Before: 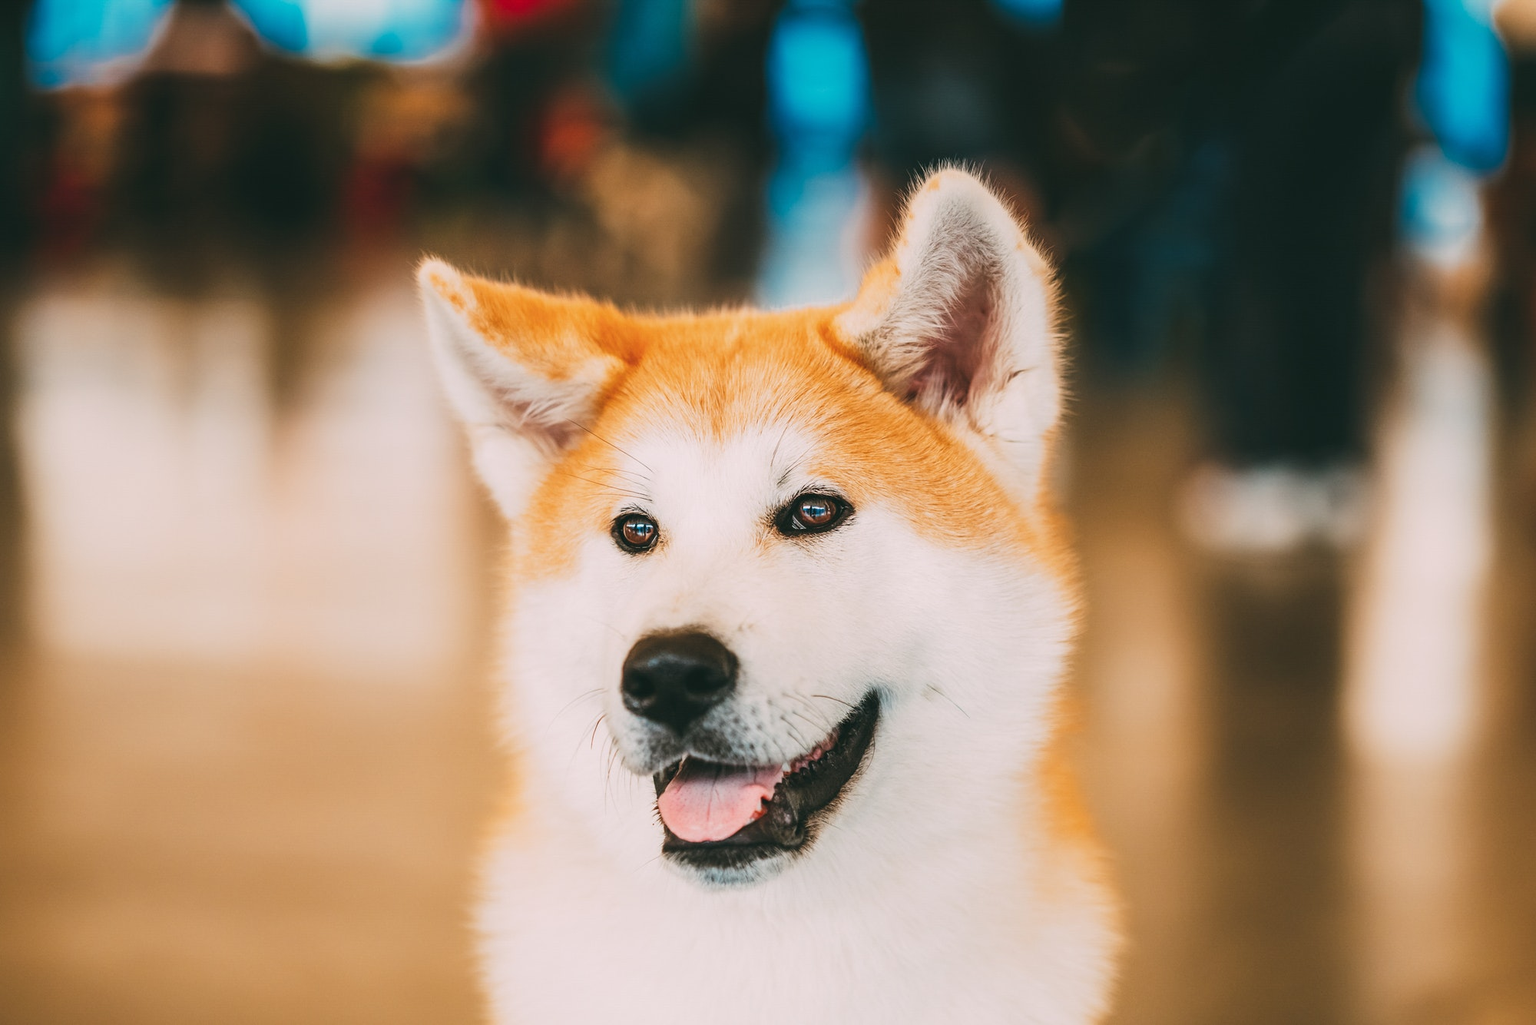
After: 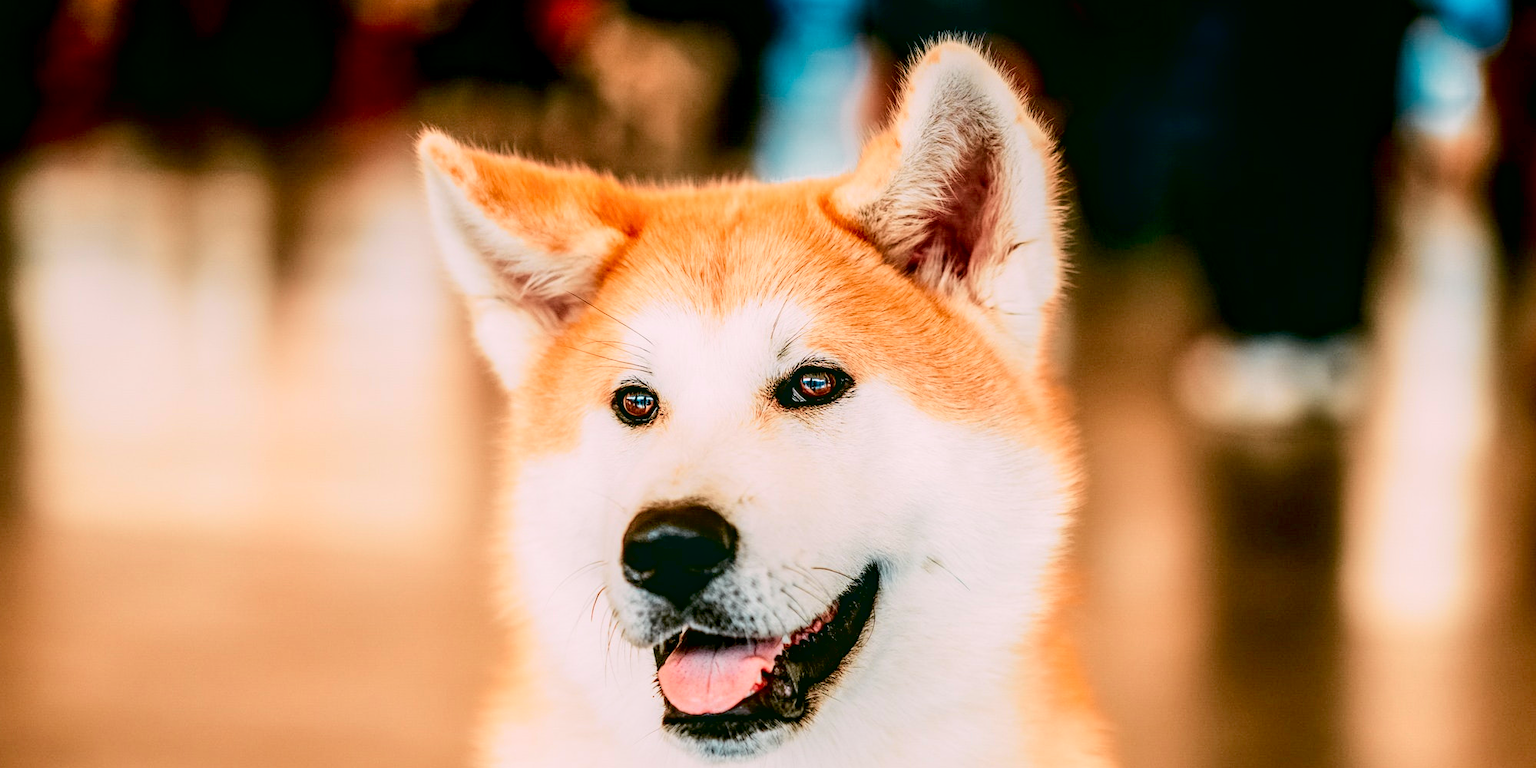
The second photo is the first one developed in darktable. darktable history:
crop and rotate: top 12.5%, bottom 12.5%
exposure: black level correction 0.025, exposure 0.182 EV, compensate highlight preservation false
local contrast: detail 130%
tone curve: curves: ch0 [(0, 0) (0.058, 0.027) (0.214, 0.183) (0.304, 0.288) (0.51, 0.549) (0.658, 0.7) (0.741, 0.775) (0.844, 0.866) (0.986, 0.957)]; ch1 [(0, 0) (0.172, 0.123) (0.312, 0.296) (0.437, 0.429) (0.471, 0.469) (0.502, 0.5) (0.513, 0.515) (0.572, 0.603) (0.617, 0.653) (0.68, 0.724) (0.889, 0.924) (1, 1)]; ch2 [(0, 0) (0.411, 0.424) (0.489, 0.49) (0.502, 0.5) (0.517, 0.519) (0.549, 0.578) (0.604, 0.628) (0.693, 0.686) (1, 1)], color space Lab, independent channels, preserve colors none
